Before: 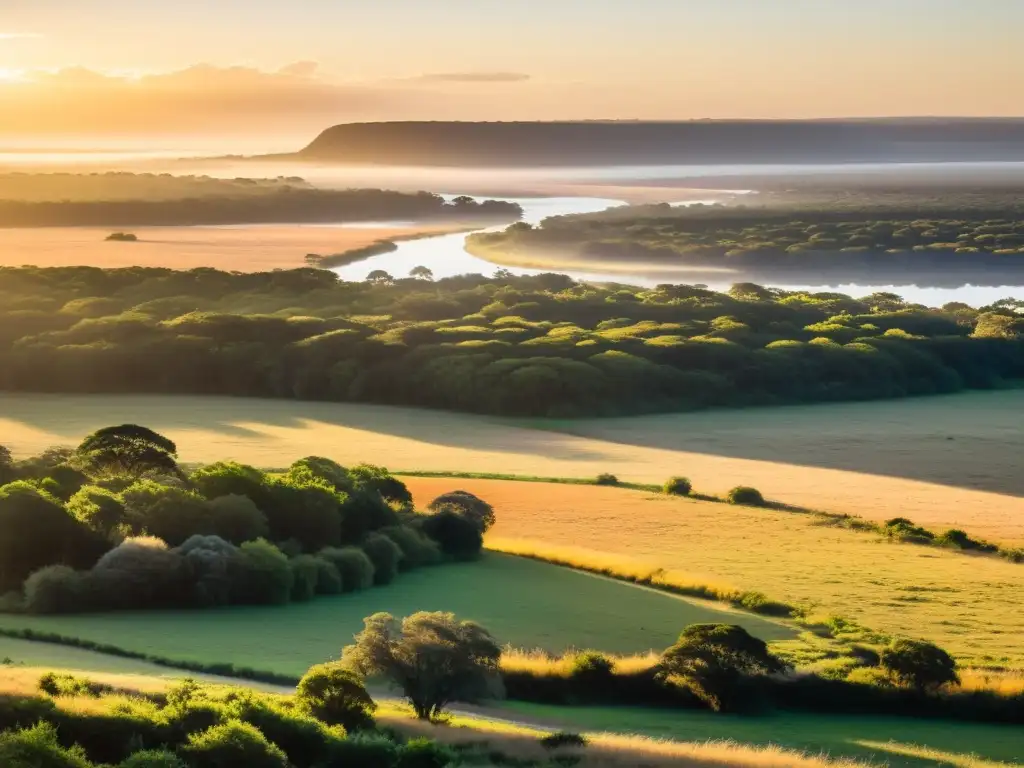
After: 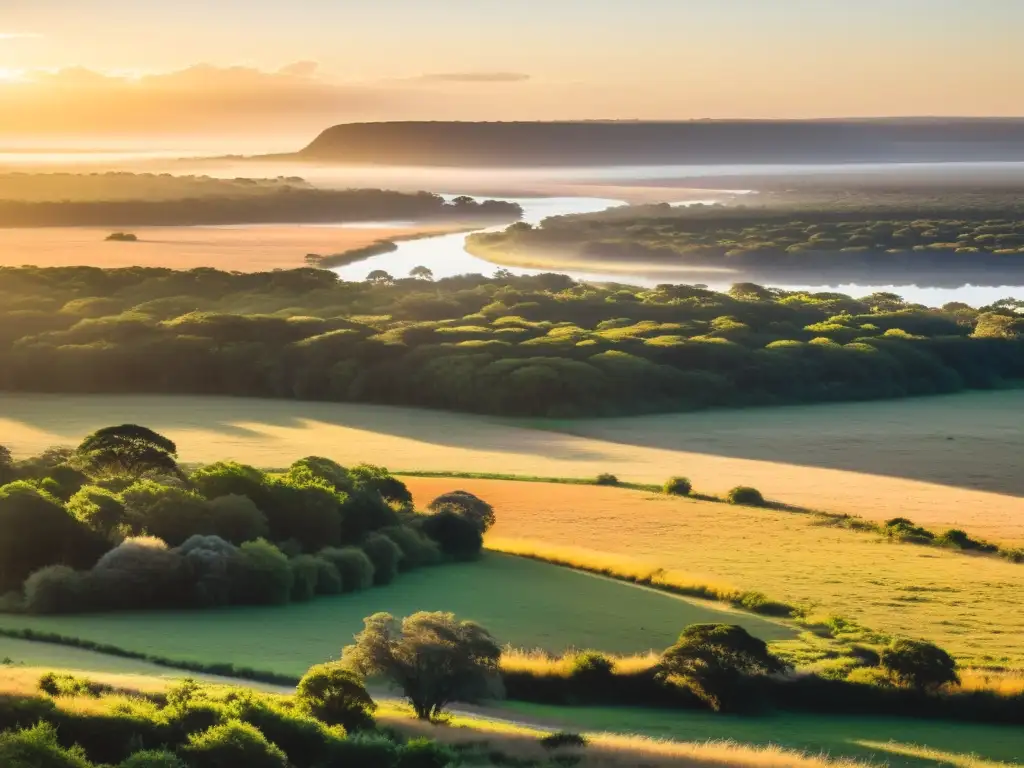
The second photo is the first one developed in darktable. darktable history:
color balance rgb: global offset › luminance 0.495%, perceptual saturation grading › global saturation 0.214%, global vibrance 10.808%
